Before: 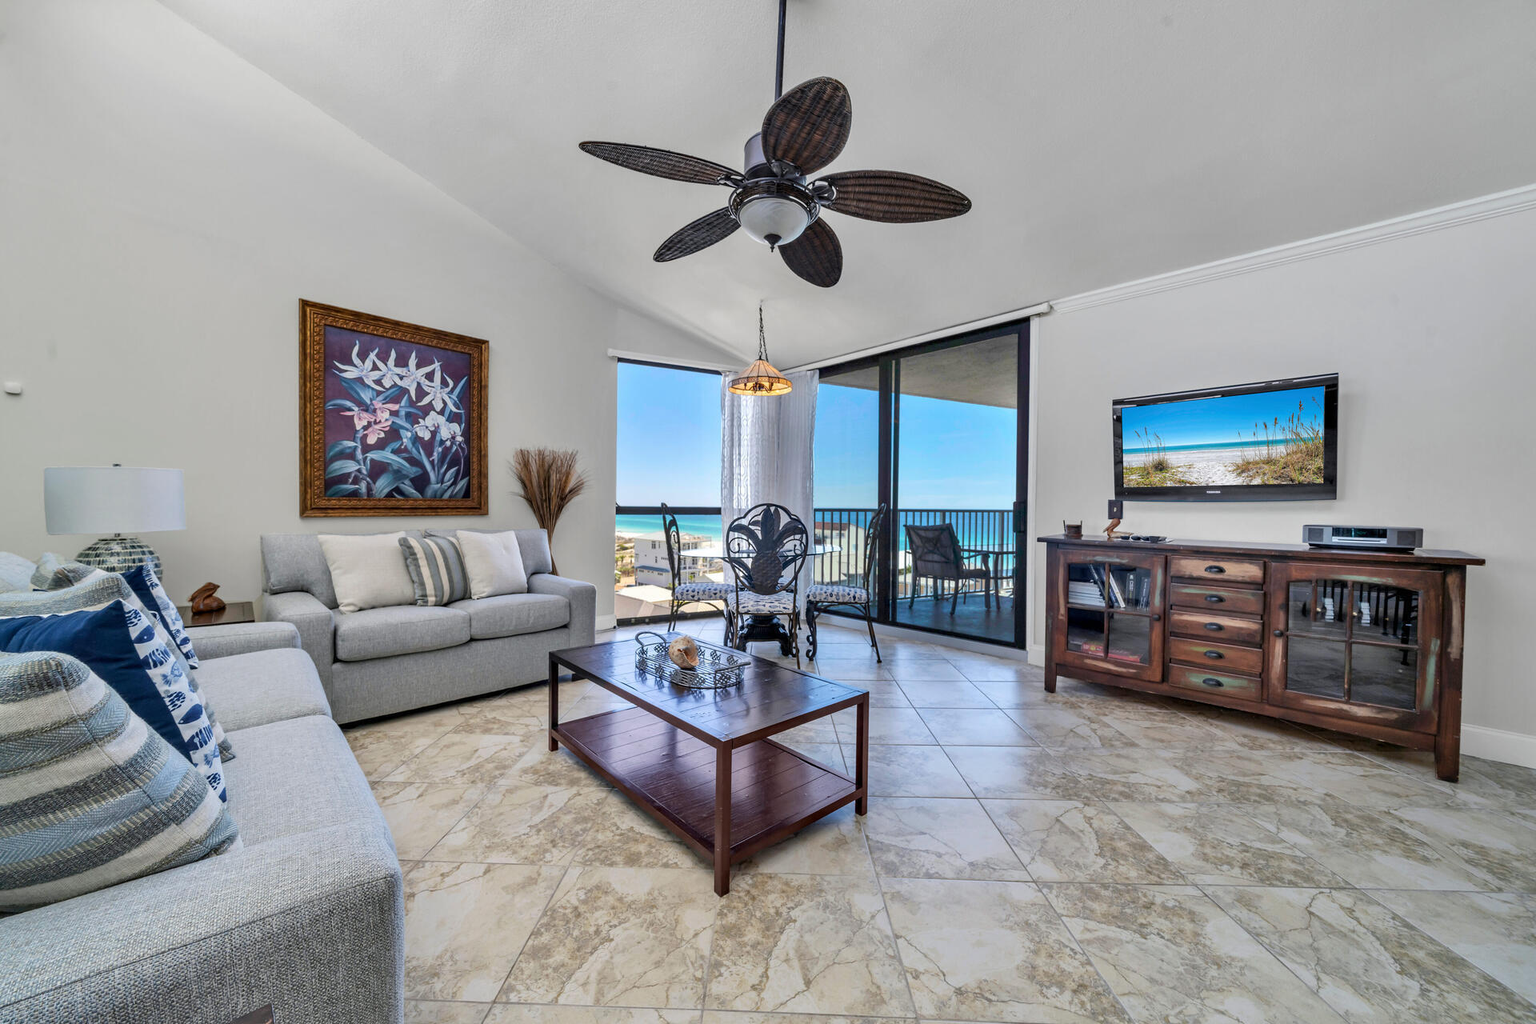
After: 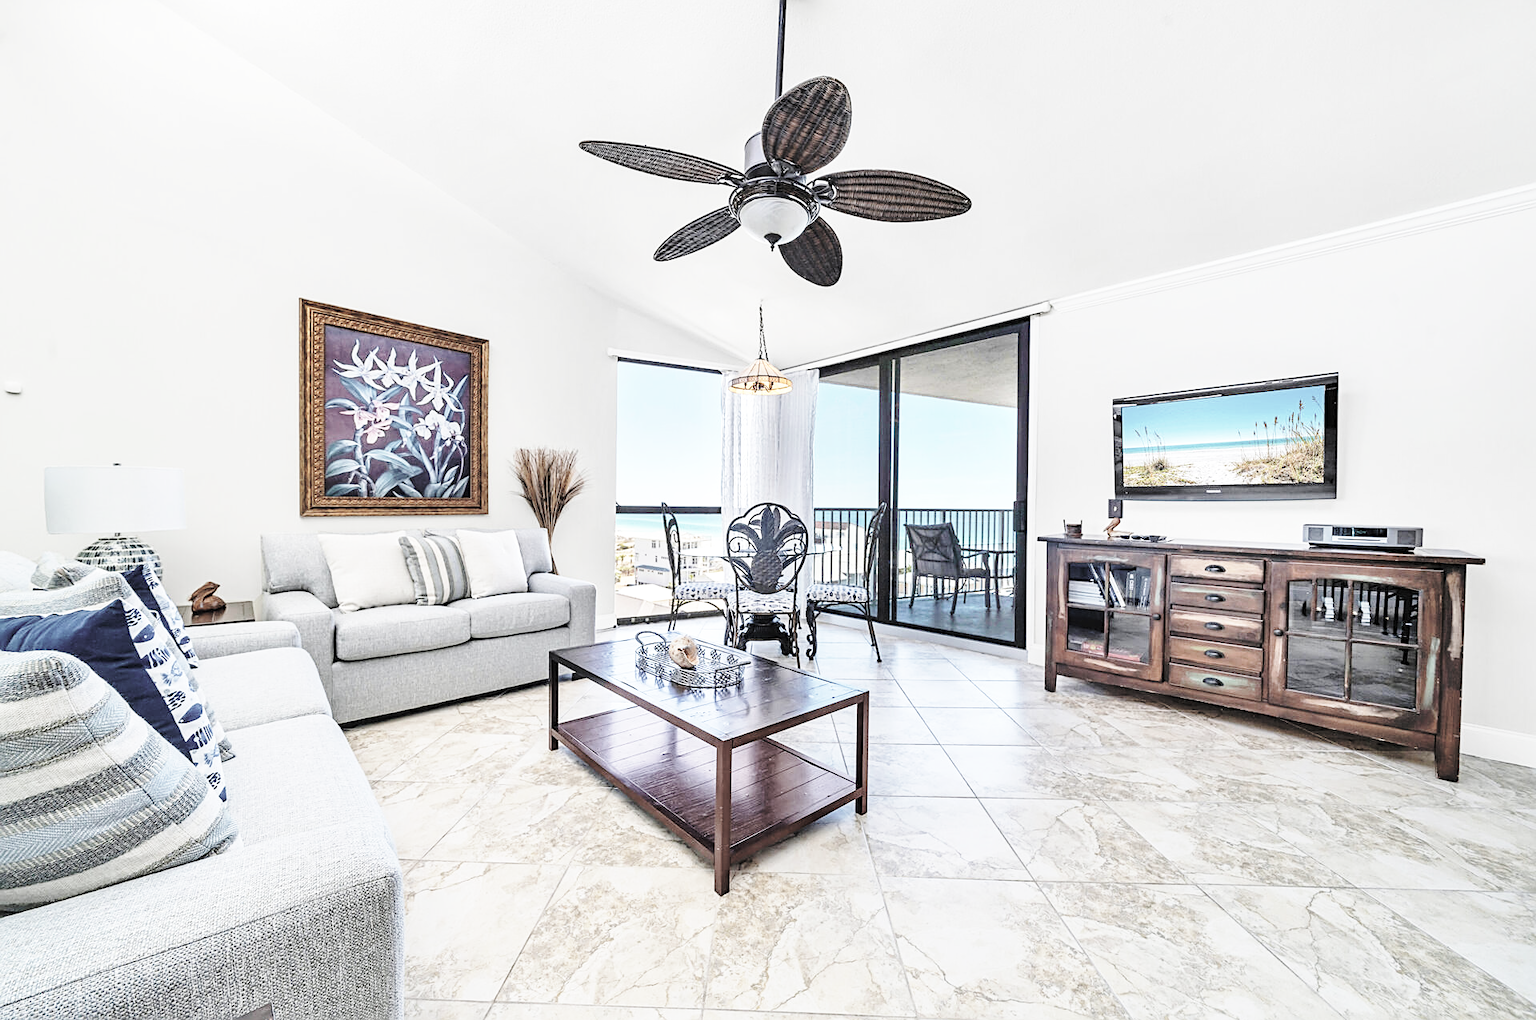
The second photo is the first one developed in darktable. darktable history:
crop: top 0.123%, bottom 0.158%
tone equalizer: edges refinement/feathering 500, mask exposure compensation -1.26 EV, preserve details no
exposure: exposure 0.196 EV, compensate highlight preservation false
contrast equalizer: y [[0.5, 0.5, 0.472, 0.5, 0.5, 0.5], [0.5 ×6], [0.5 ×6], [0 ×6], [0 ×6]]
base curve: curves: ch0 [(0, 0) (0.028, 0.03) (0.105, 0.232) (0.387, 0.748) (0.754, 0.968) (1, 1)], preserve colors none
sharpen: on, module defaults
contrast brightness saturation: brightness 0.182, saturation -0.506
